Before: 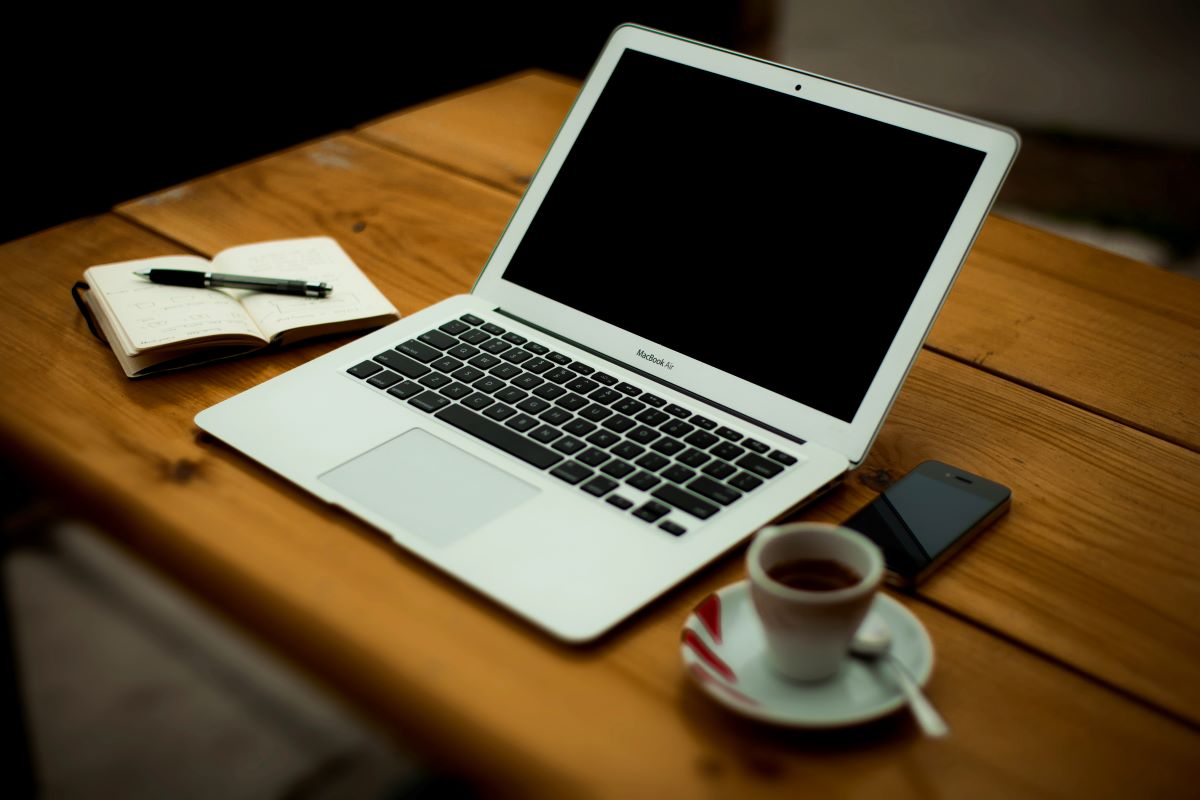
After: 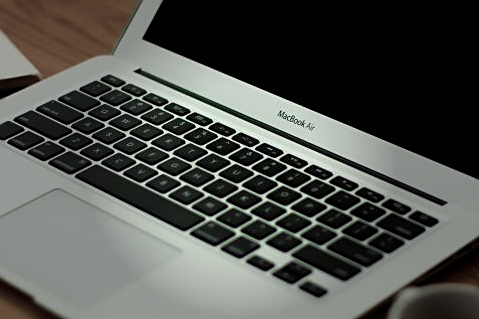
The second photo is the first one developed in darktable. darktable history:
crop: left 30%, top 30%, right 30%, bottom 30%
vignetting: fall-off start 31.28%, fall-off radius 34.64%, brightness -0.575
sharpen: radius 1.864, amount 0.398, threshold 1.271
local contrast: mode bilateral grid, contrast 20, coarseness 50, detail 120%, midtone range 0.2
